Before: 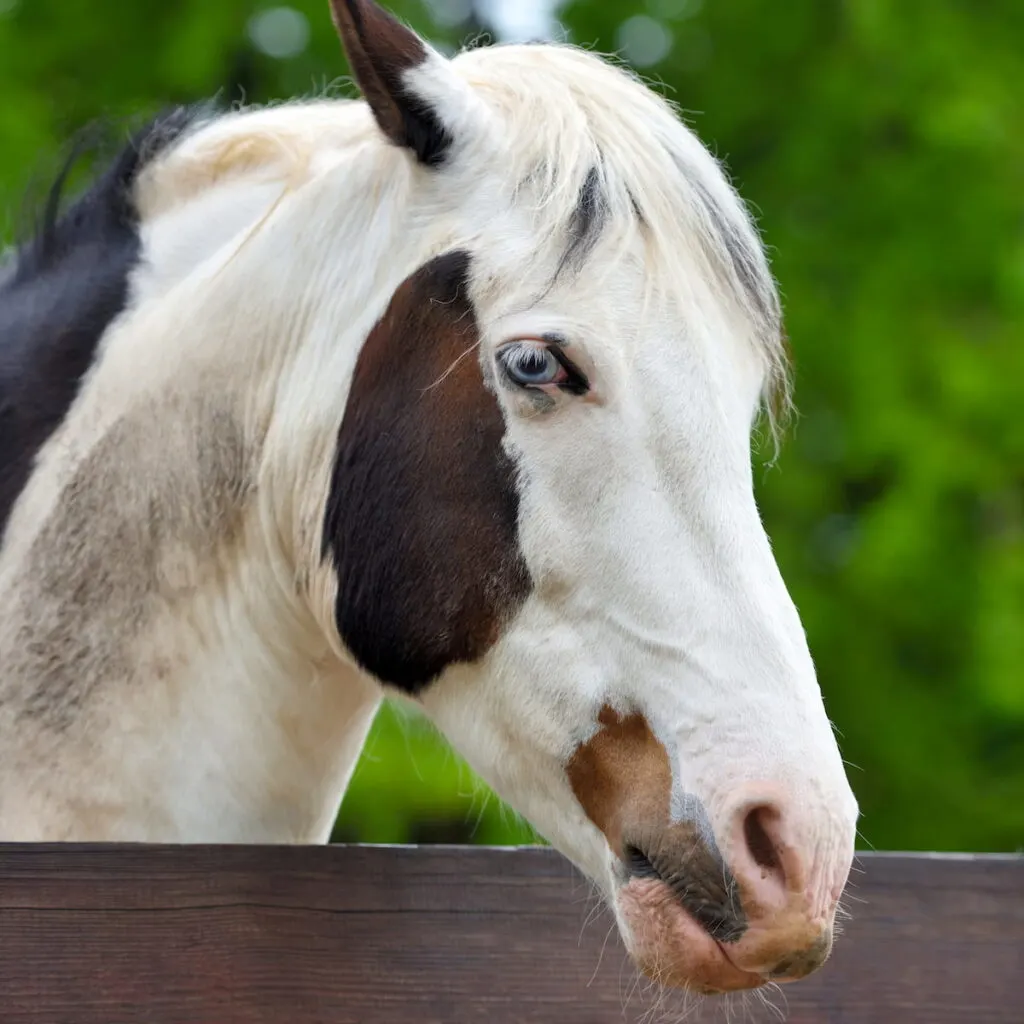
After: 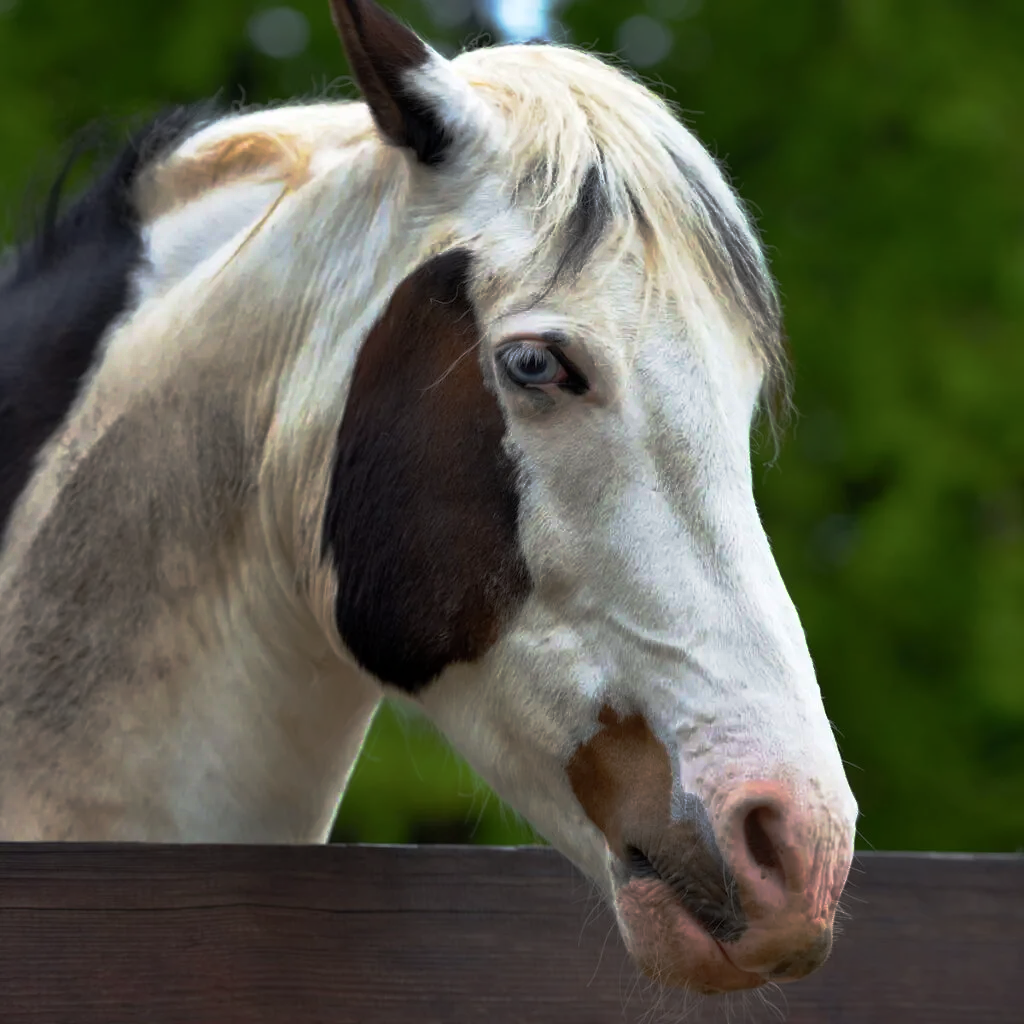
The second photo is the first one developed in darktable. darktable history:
base curve: curves: ch0 [(0, 0) (0.564, 0.291) (0.802, 0.731) (1, 1)], preserve colors none
